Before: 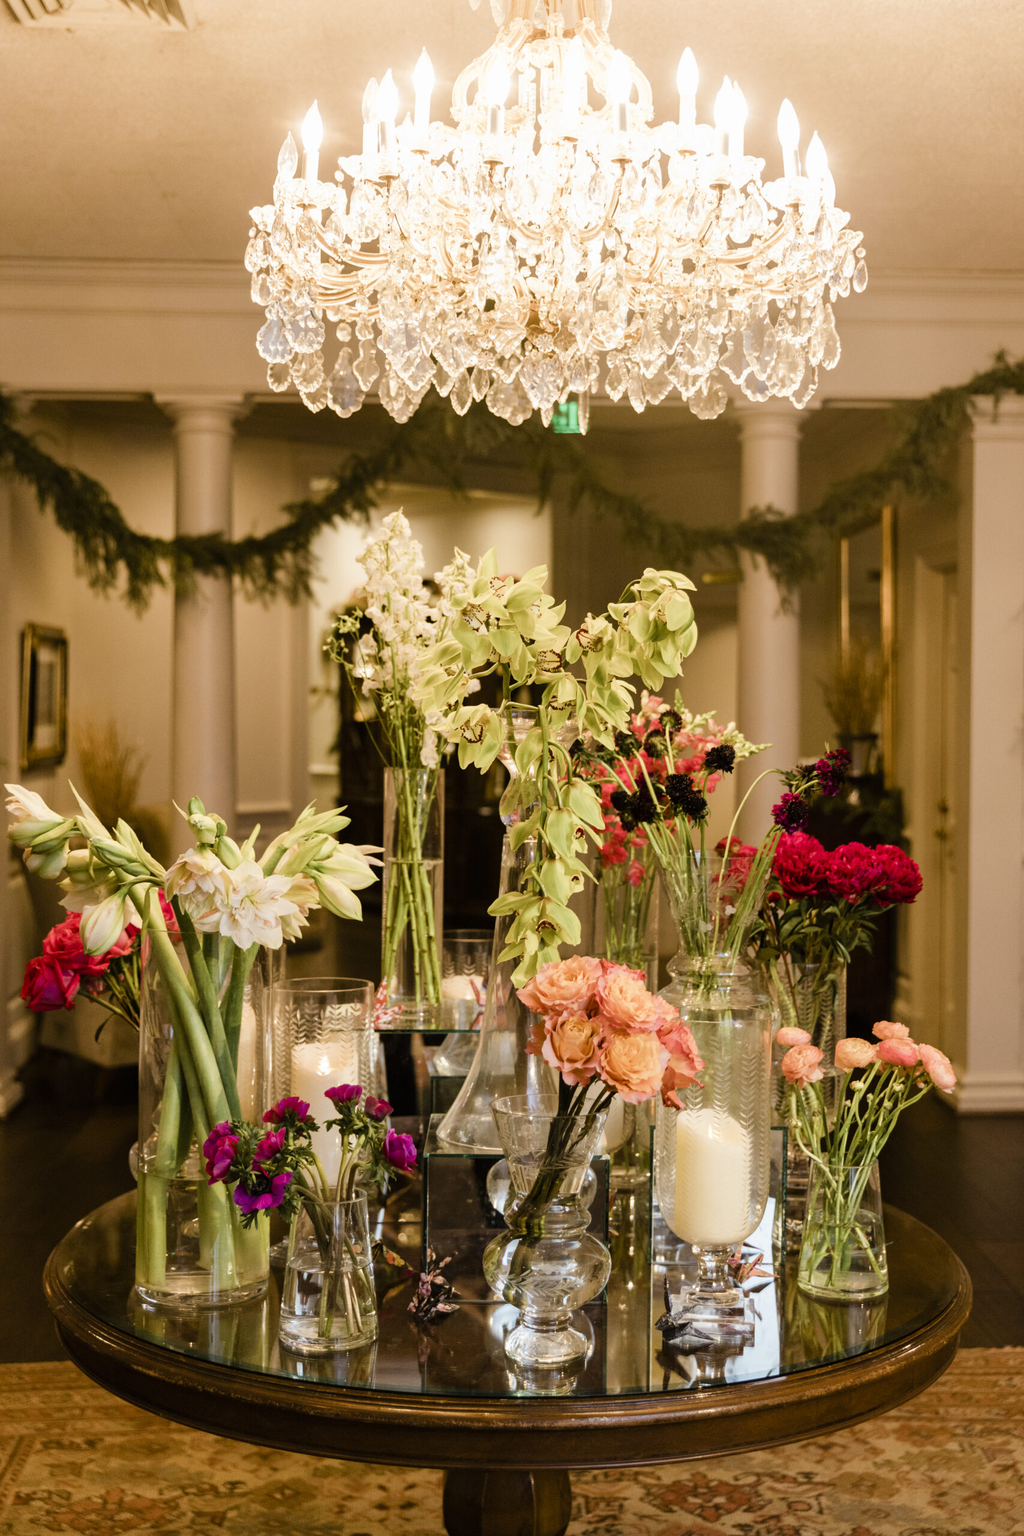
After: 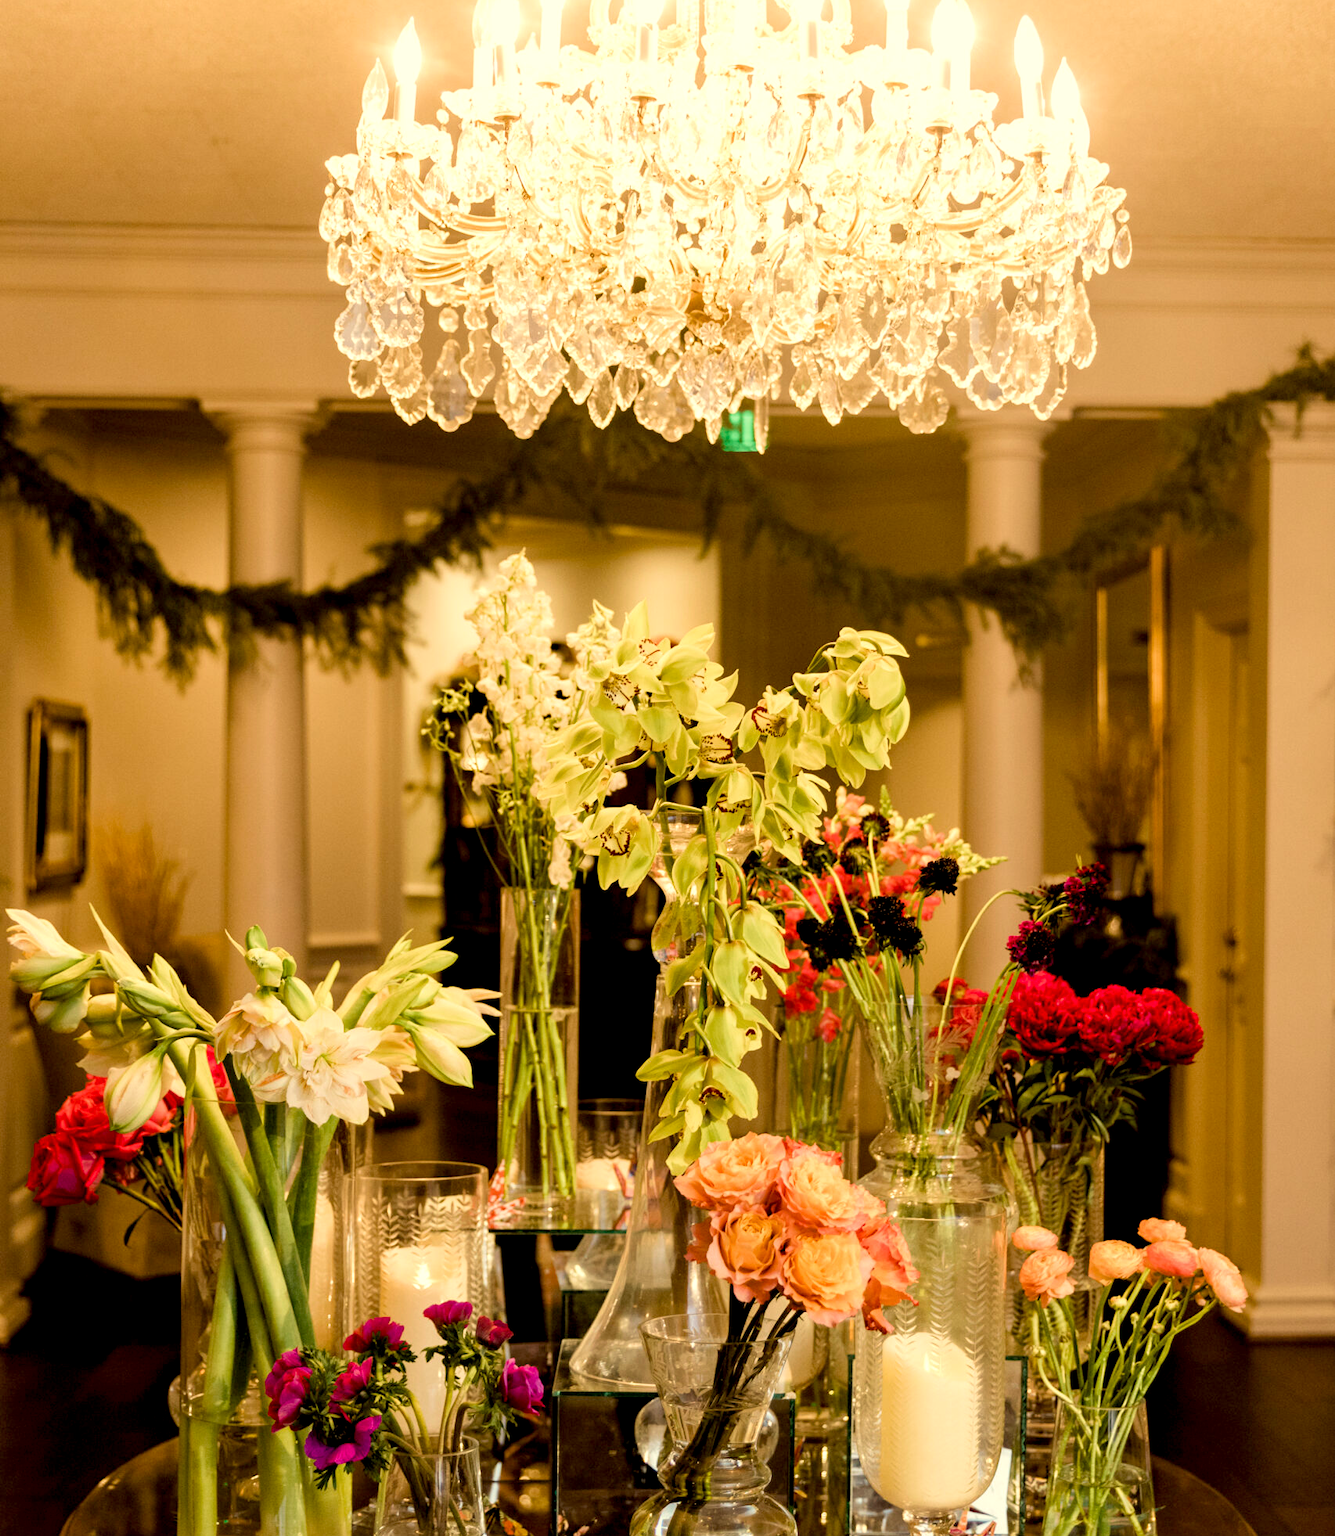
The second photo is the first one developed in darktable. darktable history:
color correction: highlights a* 1.39, highlights b* 17.83
crop: top 5.667%, bottom 17.637%
velvia: strength 15%
exposure: black level correction 0.007, exposure 0.159 EV, compensate highlight preservation false
